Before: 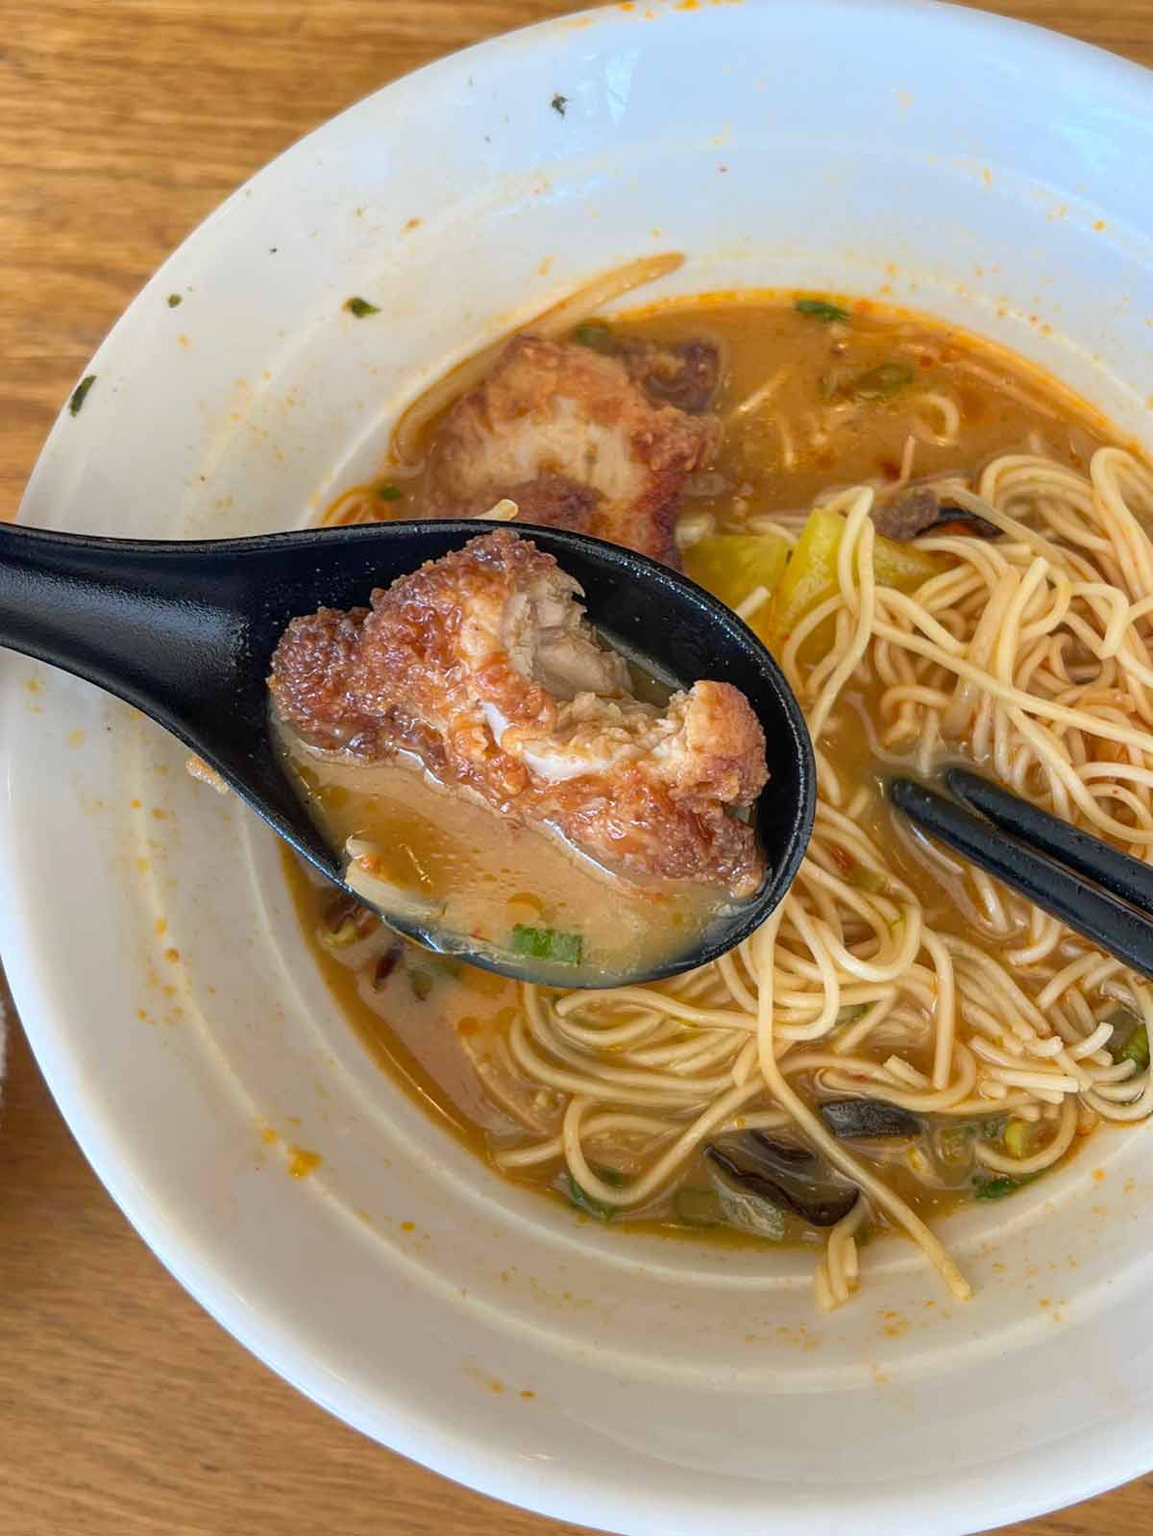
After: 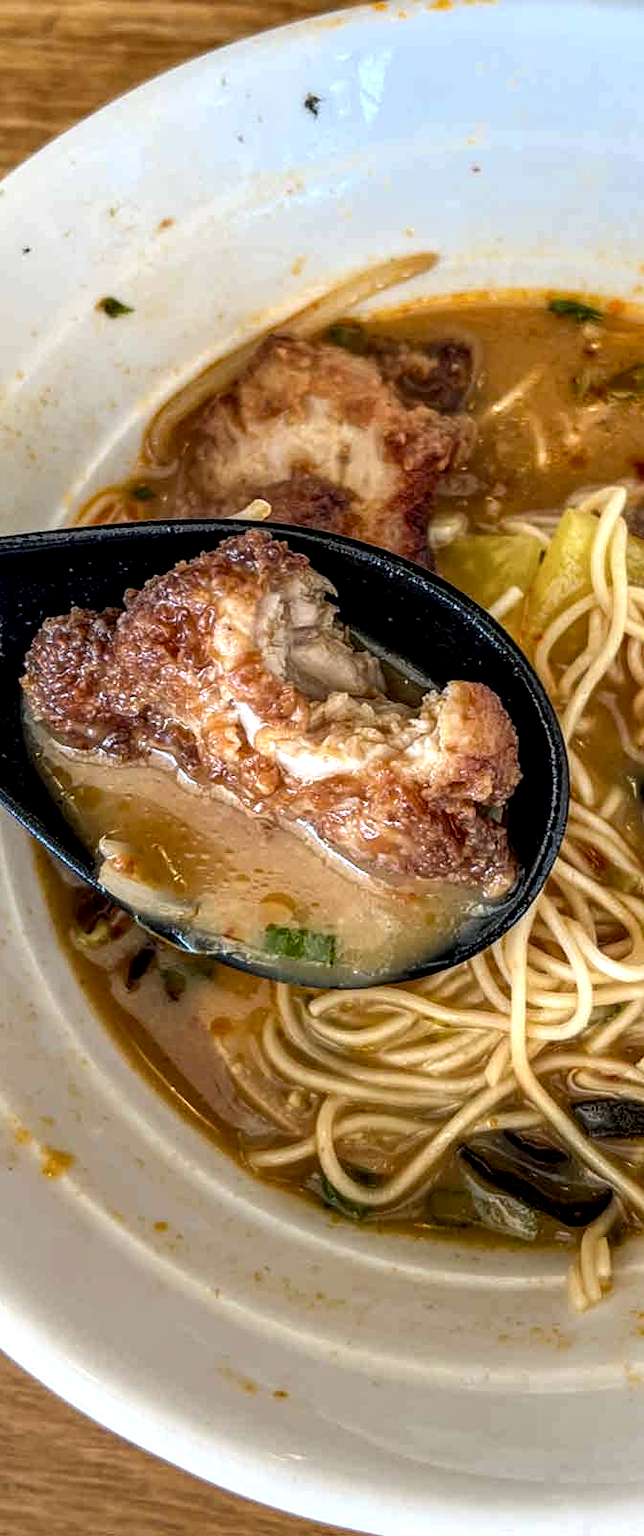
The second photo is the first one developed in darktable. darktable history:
contrast brightness saturation: contrast 0.014, saturation -0.054
crop: left 21.473%, right 22.53%
local contrast: highlights 16%, detail 185%
